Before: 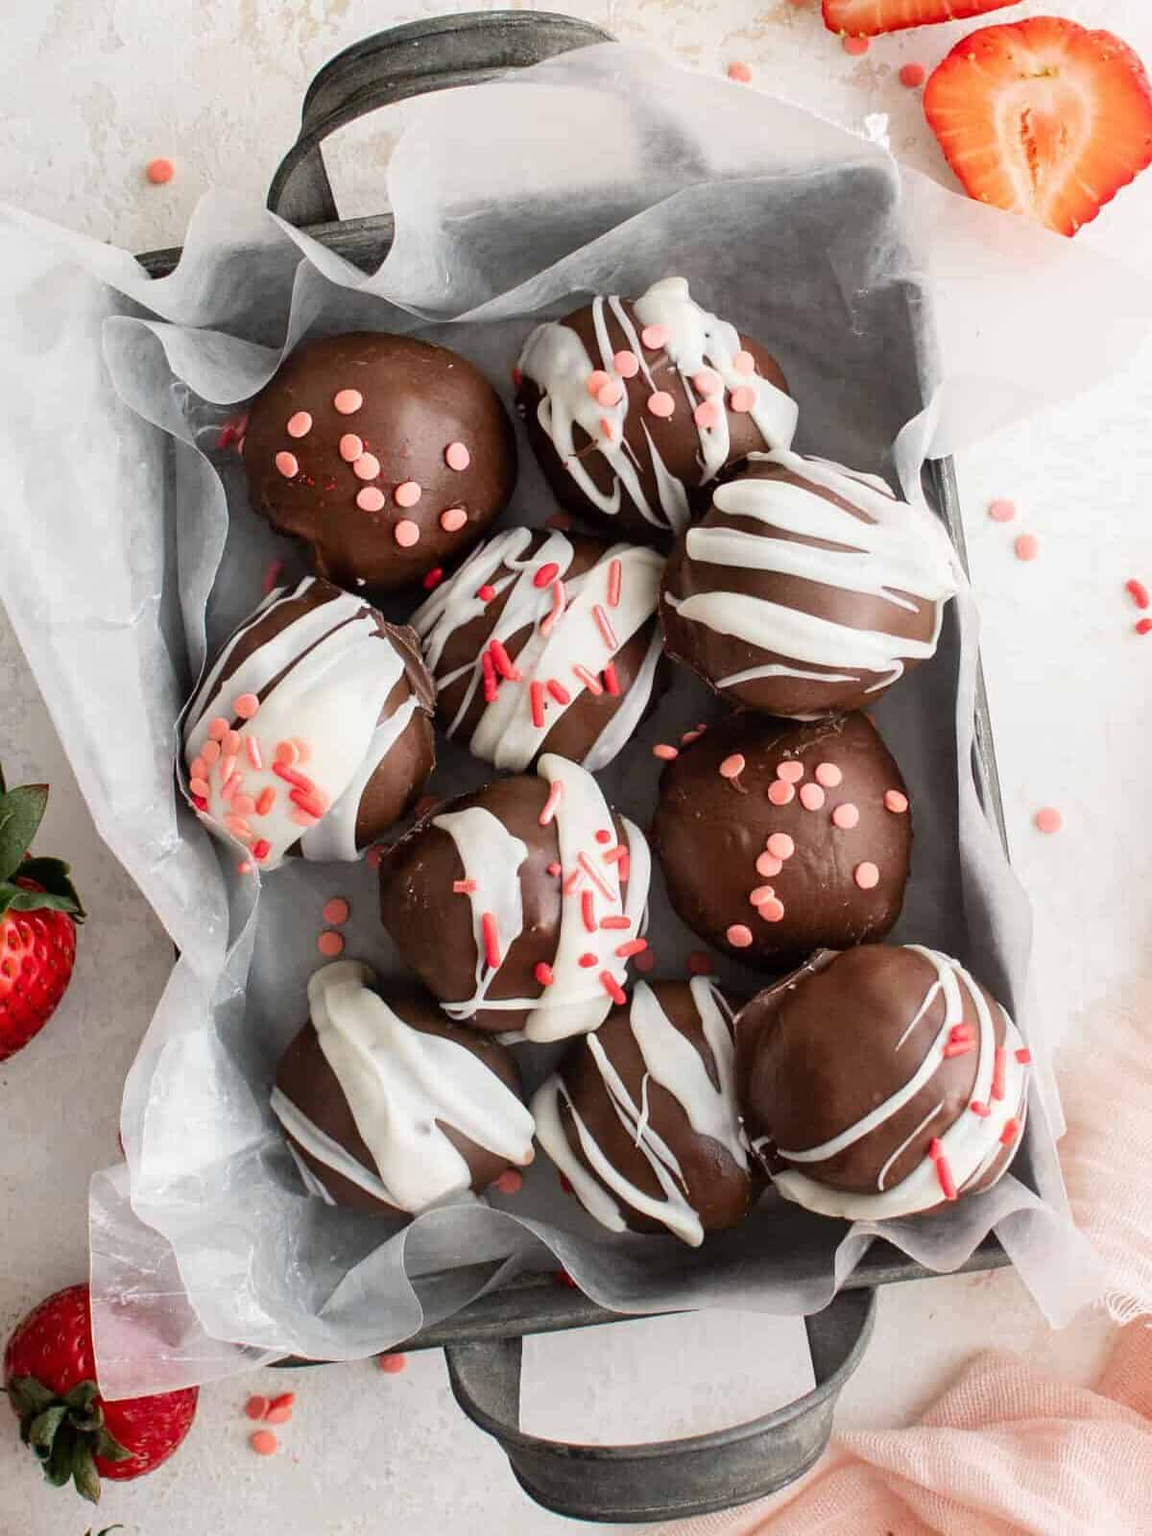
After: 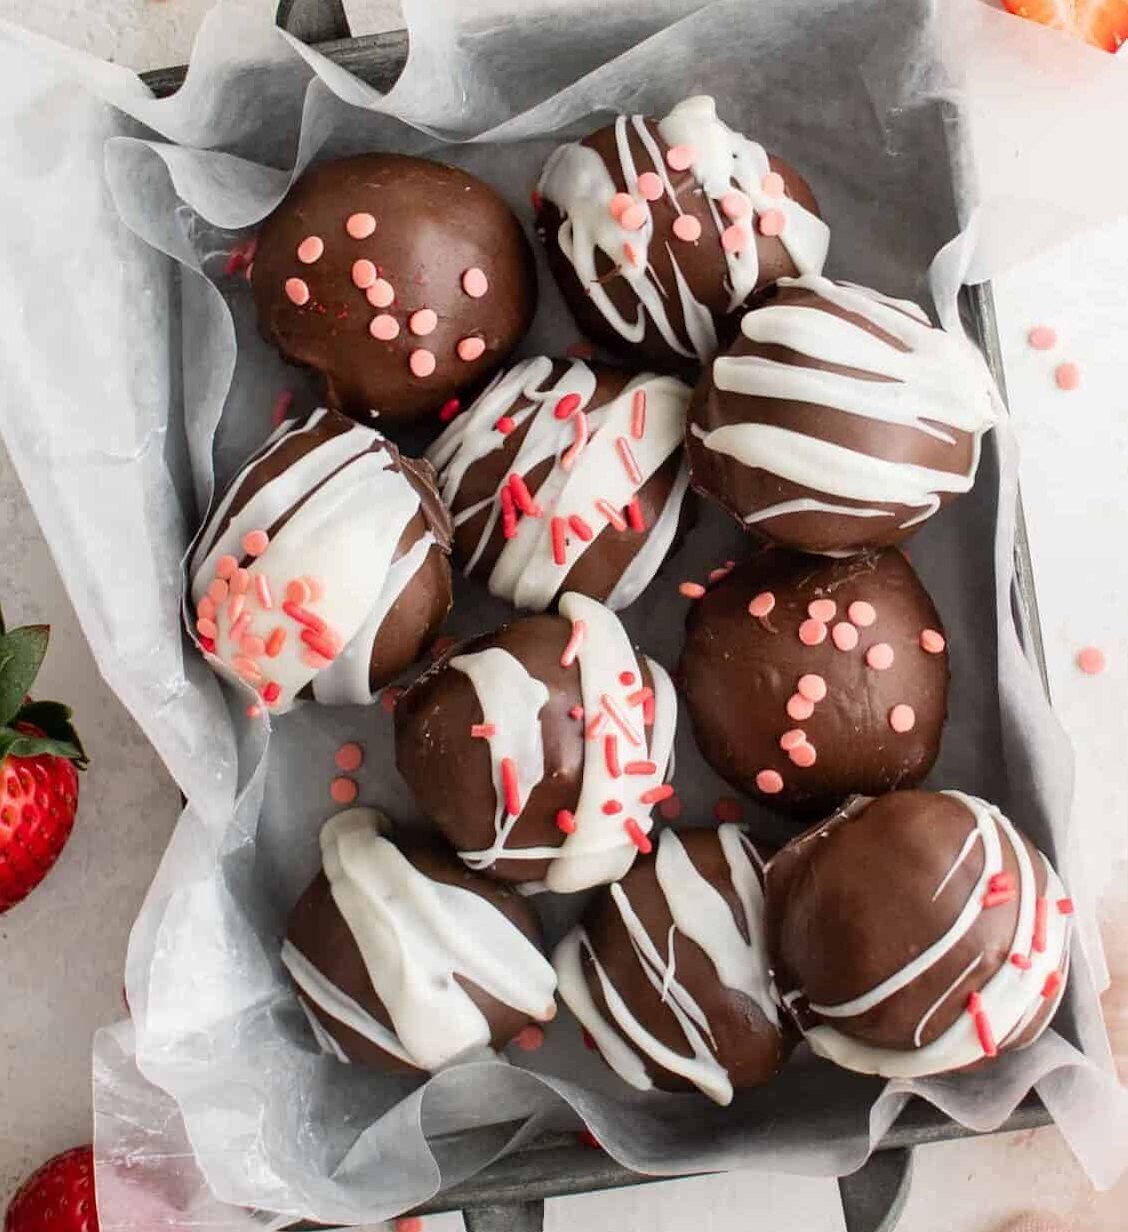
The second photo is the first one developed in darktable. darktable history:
crop and rotate: angle 0.102°, top 11.993%, right 5.754%, bottom 10.795%
